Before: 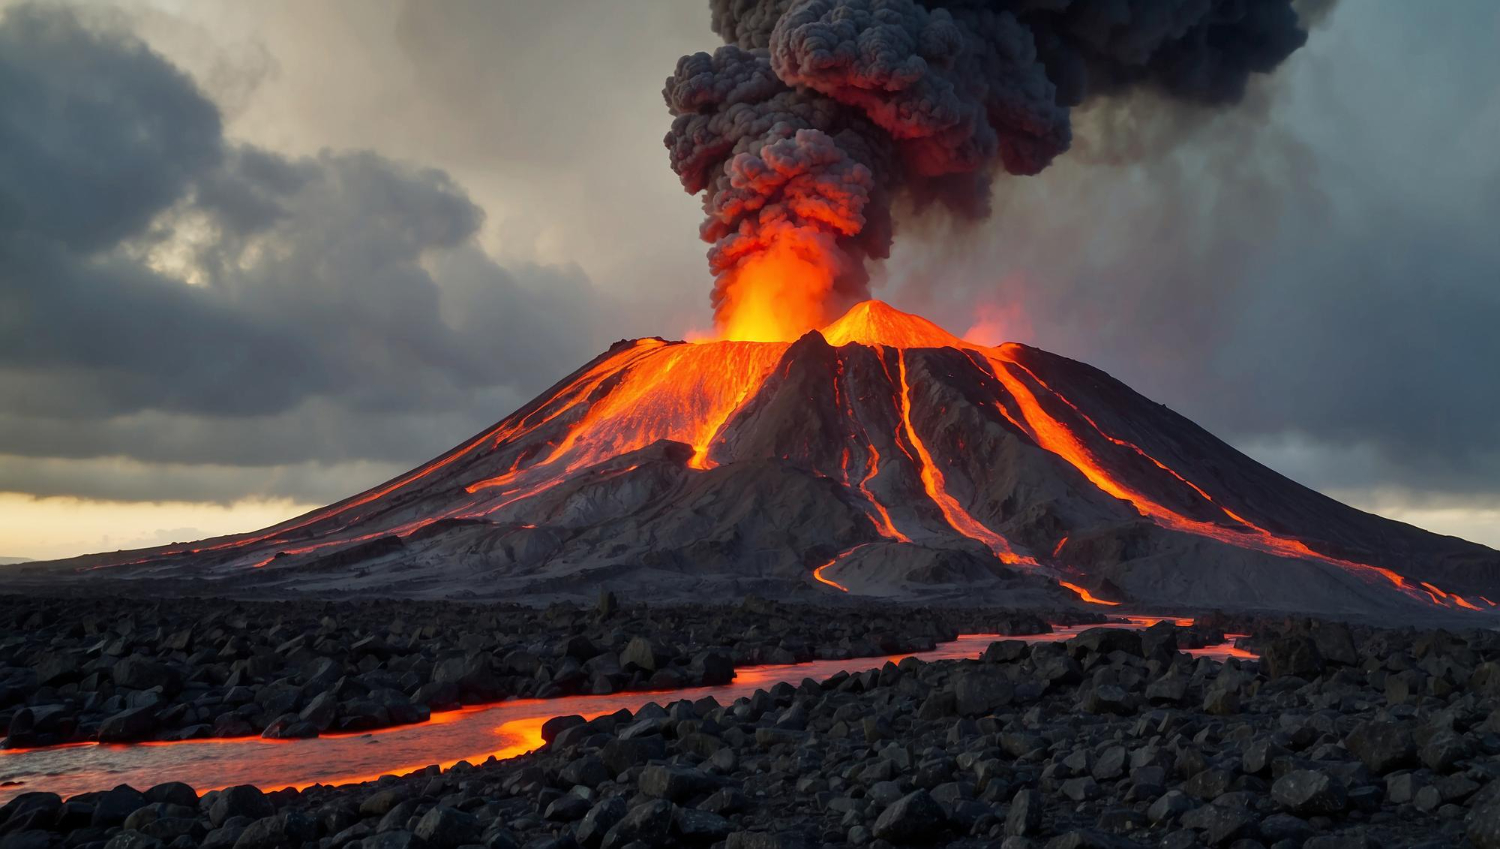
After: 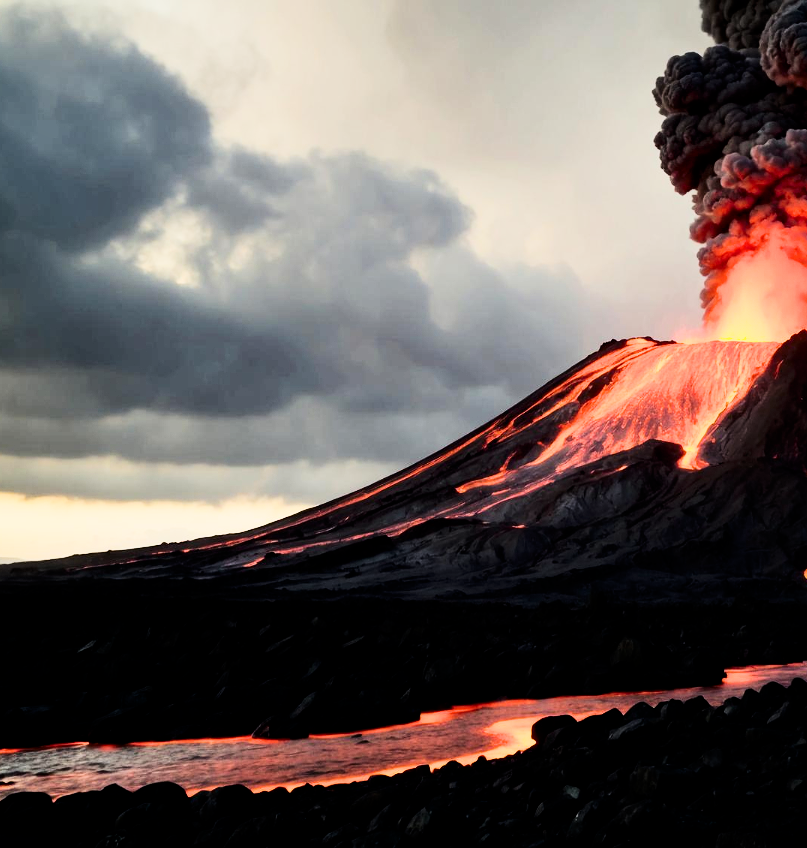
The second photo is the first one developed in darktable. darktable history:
crop: left 0.683%, right 45.501%, bottom 0.081%
tone equalizer: -8 EV -0.739 EV, -7 EV -0.73 EV, -6 EV -0.629 EV, -5 EV -0.388 EV, -3 EV 0.388 EV, -2 EV 0.6 EV, -1 EV 0.693 EV, +0 EV 0.724 EV
filmic rgb: black relative exposure -5.14 EV, white relative exposure 4 EV, hardness 2.91, contrast 1.297, highlights saturation mix -29.47%
contrast brightness saturation: contrast 0.275
